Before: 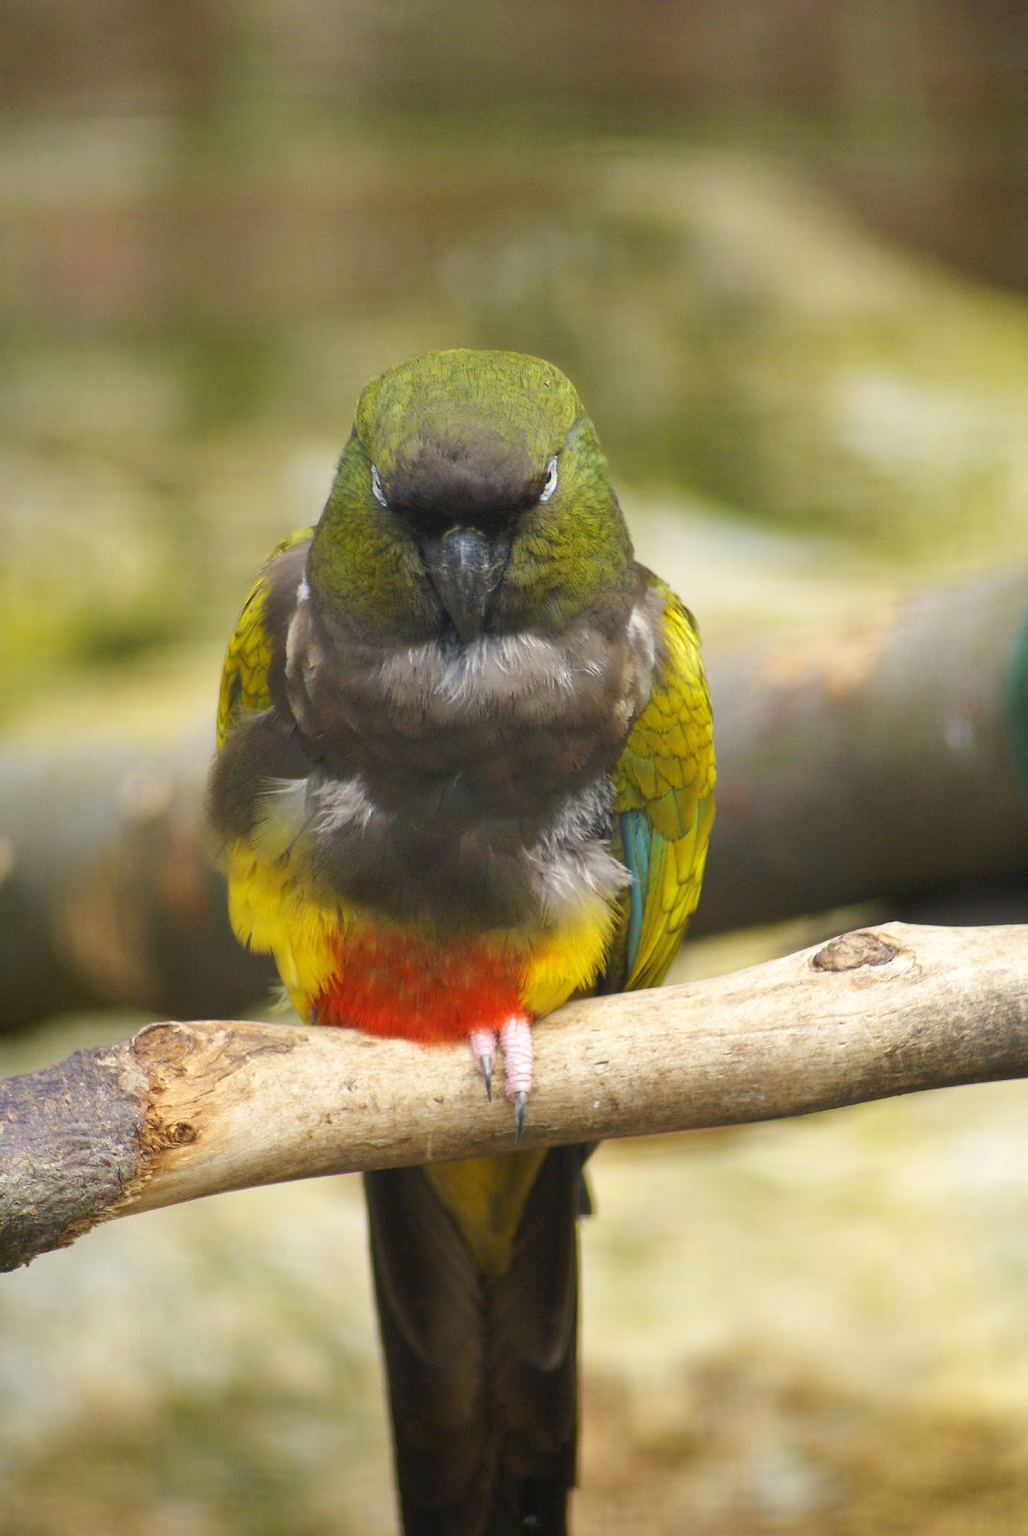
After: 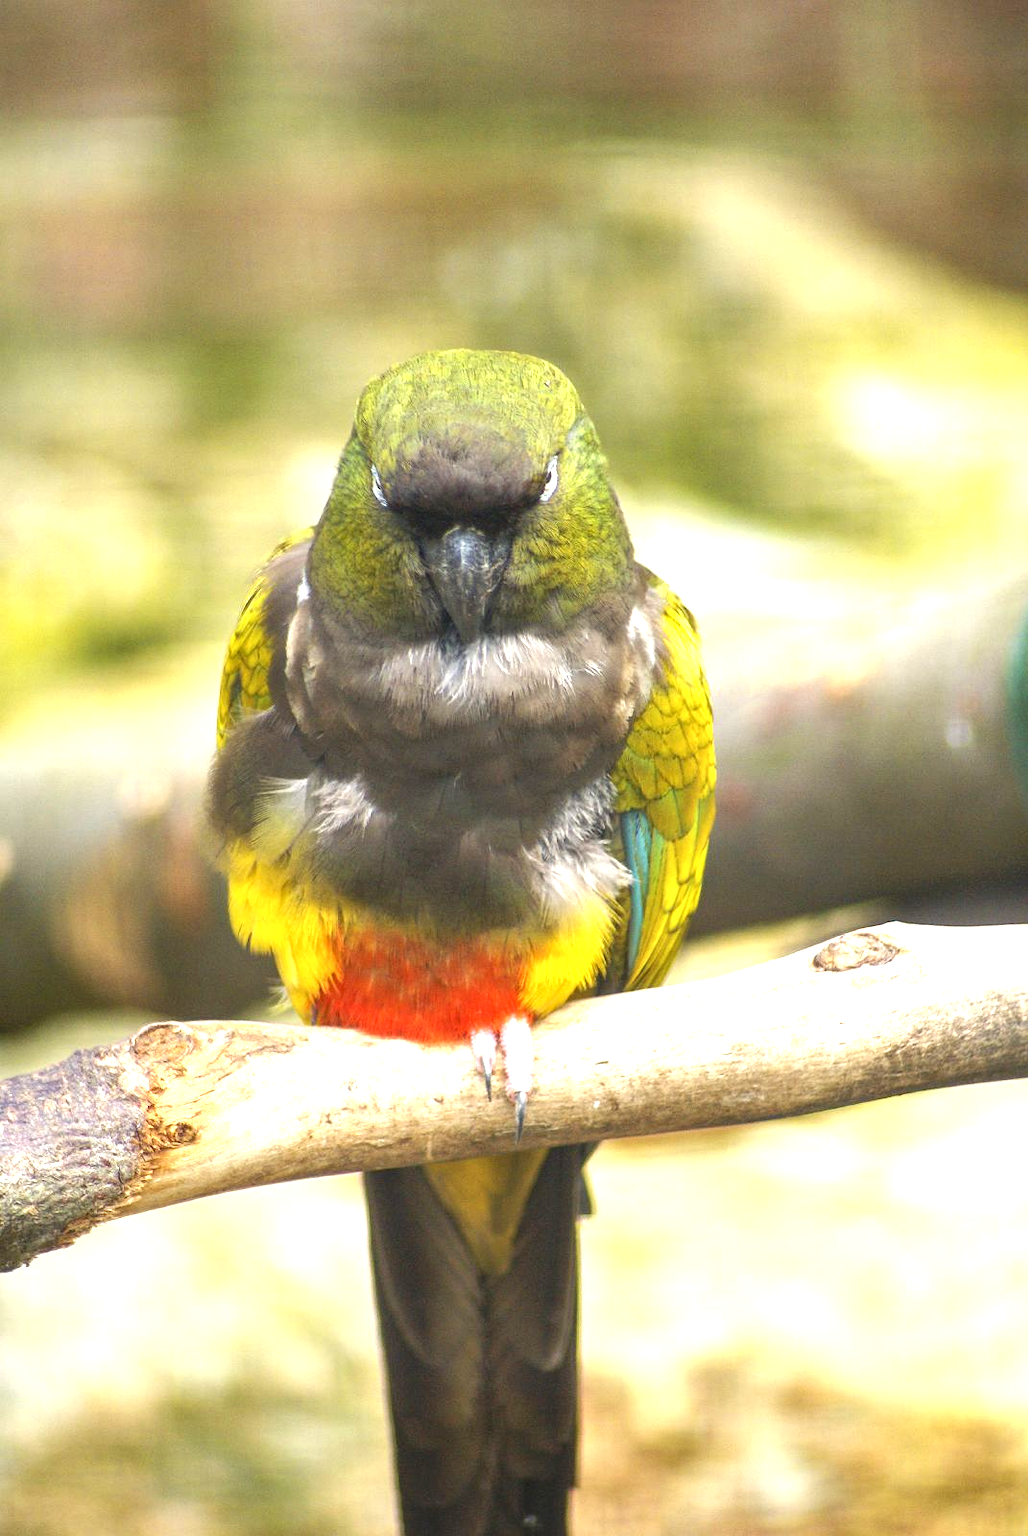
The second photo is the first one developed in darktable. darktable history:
exposure: black level correction 0, exposure 1.1 EV, compensate highlight preservation false
local contrast: on, module defaults
